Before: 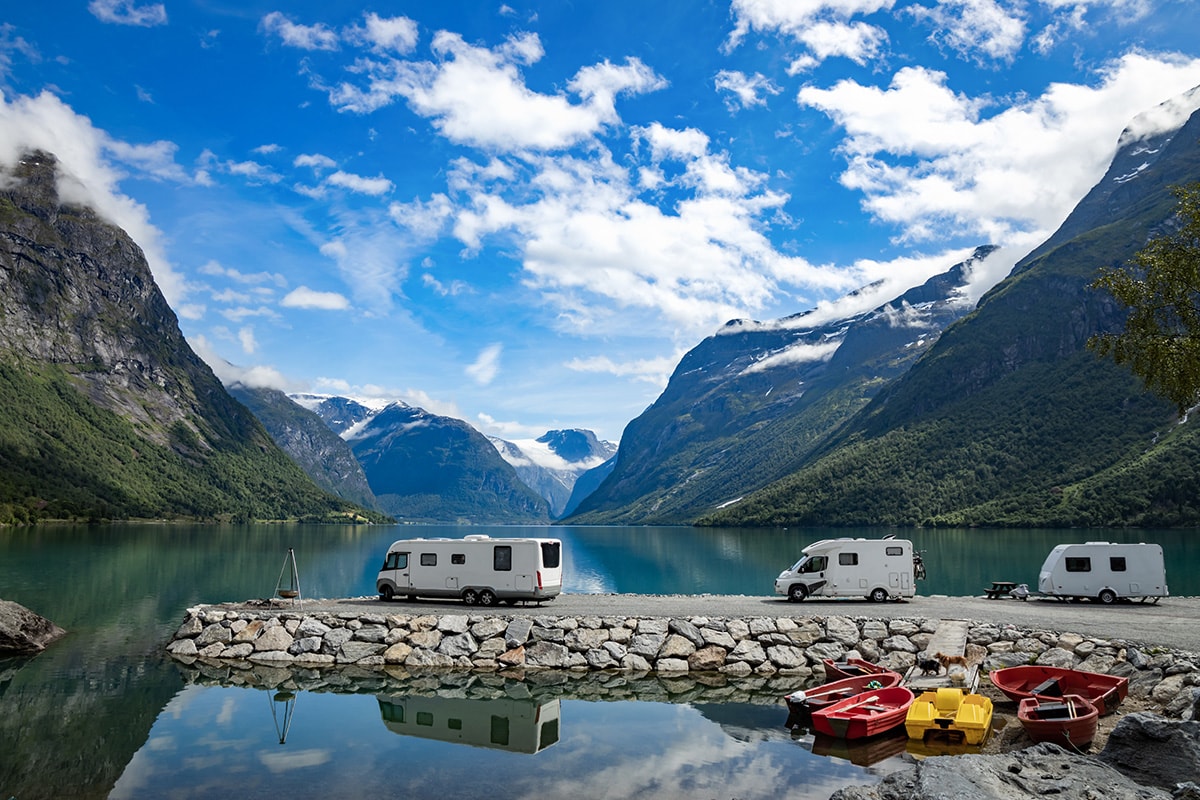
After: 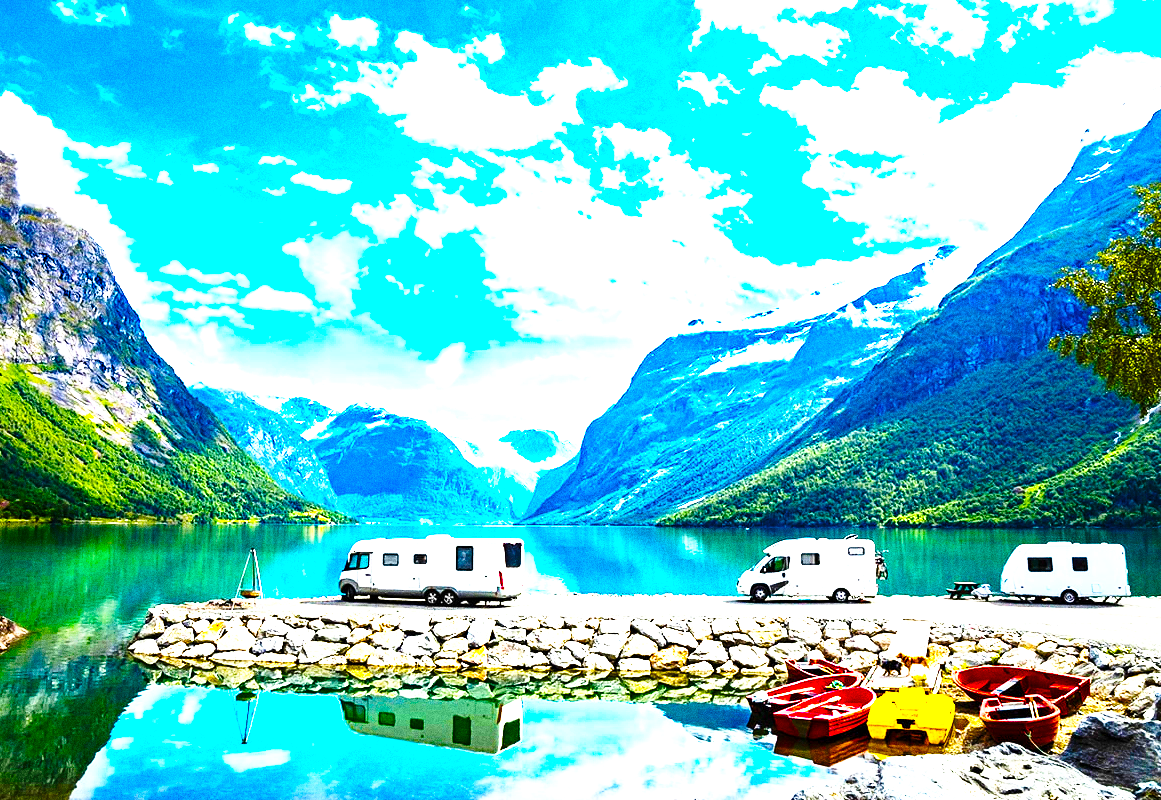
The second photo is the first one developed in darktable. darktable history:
exposure: exposure 0.485 EV, compensate highlight preservation false
contrast brightness saturation: contrast 0.09, saturation 0.28
crop and rotate: left 3.238%
grain: coarseness 0.09 ISO, strength 40%
base curve: curves: ch0 [(0, 0) (0.028, 0.03) (0.121, 0.232) (0.46, 0.748) (0.859, 0.968) (1, 1)], preserve colors none
color balance rgb: linear chroma grading › global chroma 20%, perceptual saturation grading › global saturation 65%, perceptual saturation grading › highlights 60%, perceptual saturation grading › mid-tones 50%, perceptual saturation grading › shadows 50%, perceptual brilliance grading › global brilliance 30%, perceptual brilliance grading › highlights 50%, perceptual brilliance grading › mid-tones 50%, perceptual brilliance grading › shadows -22%, global vibrance 20%
